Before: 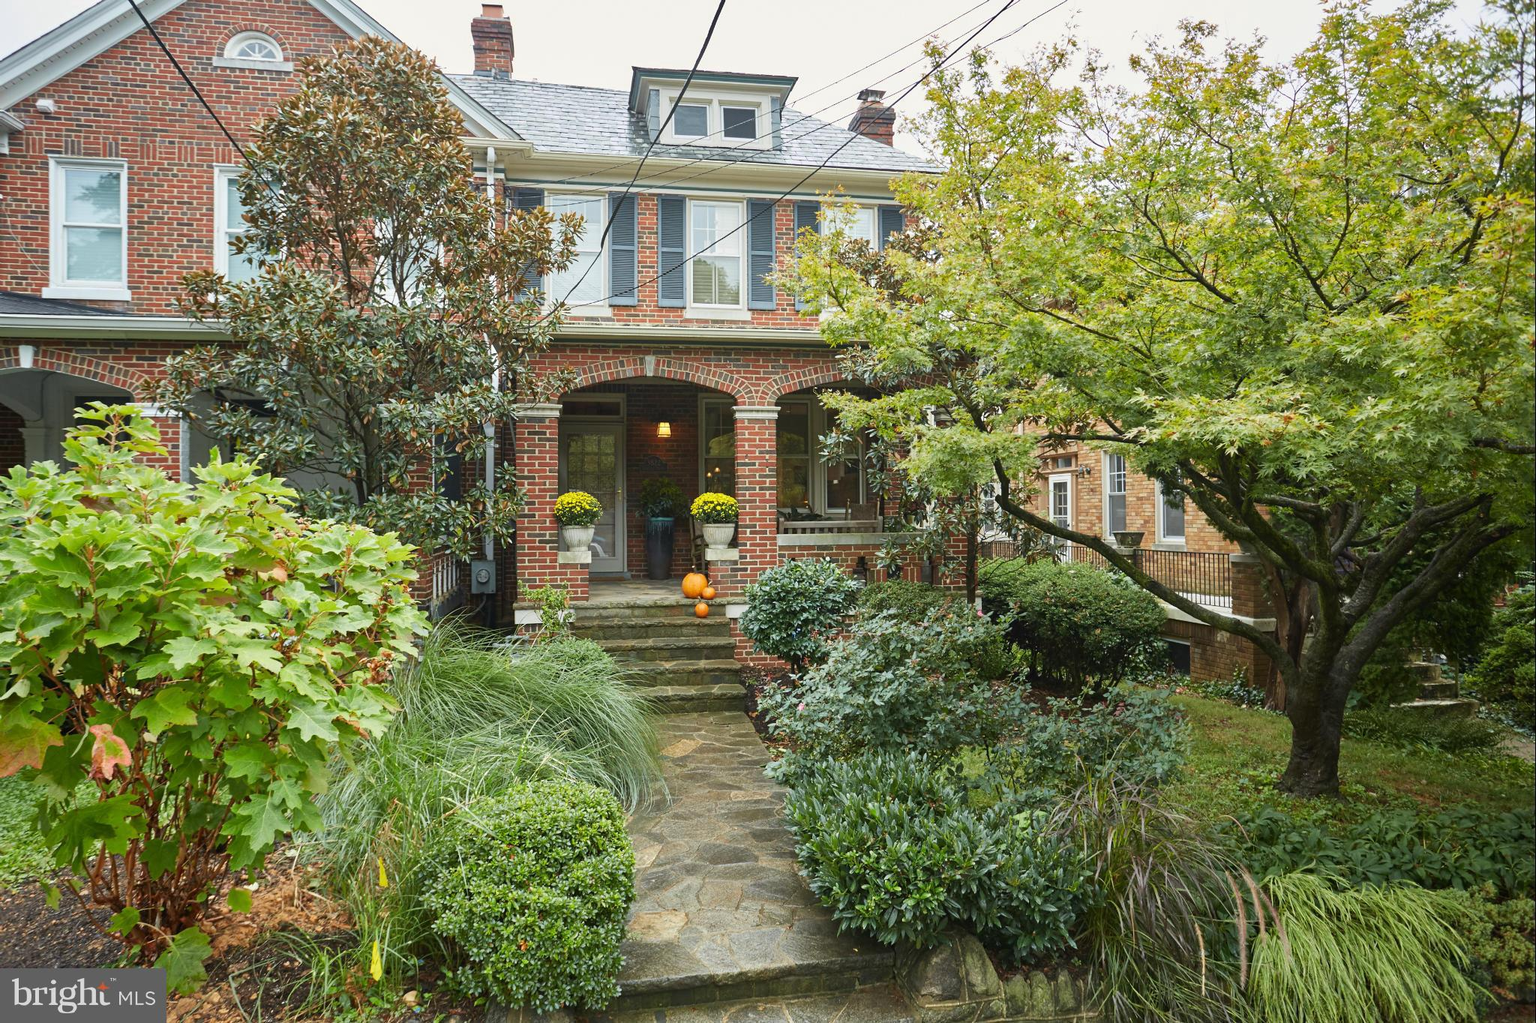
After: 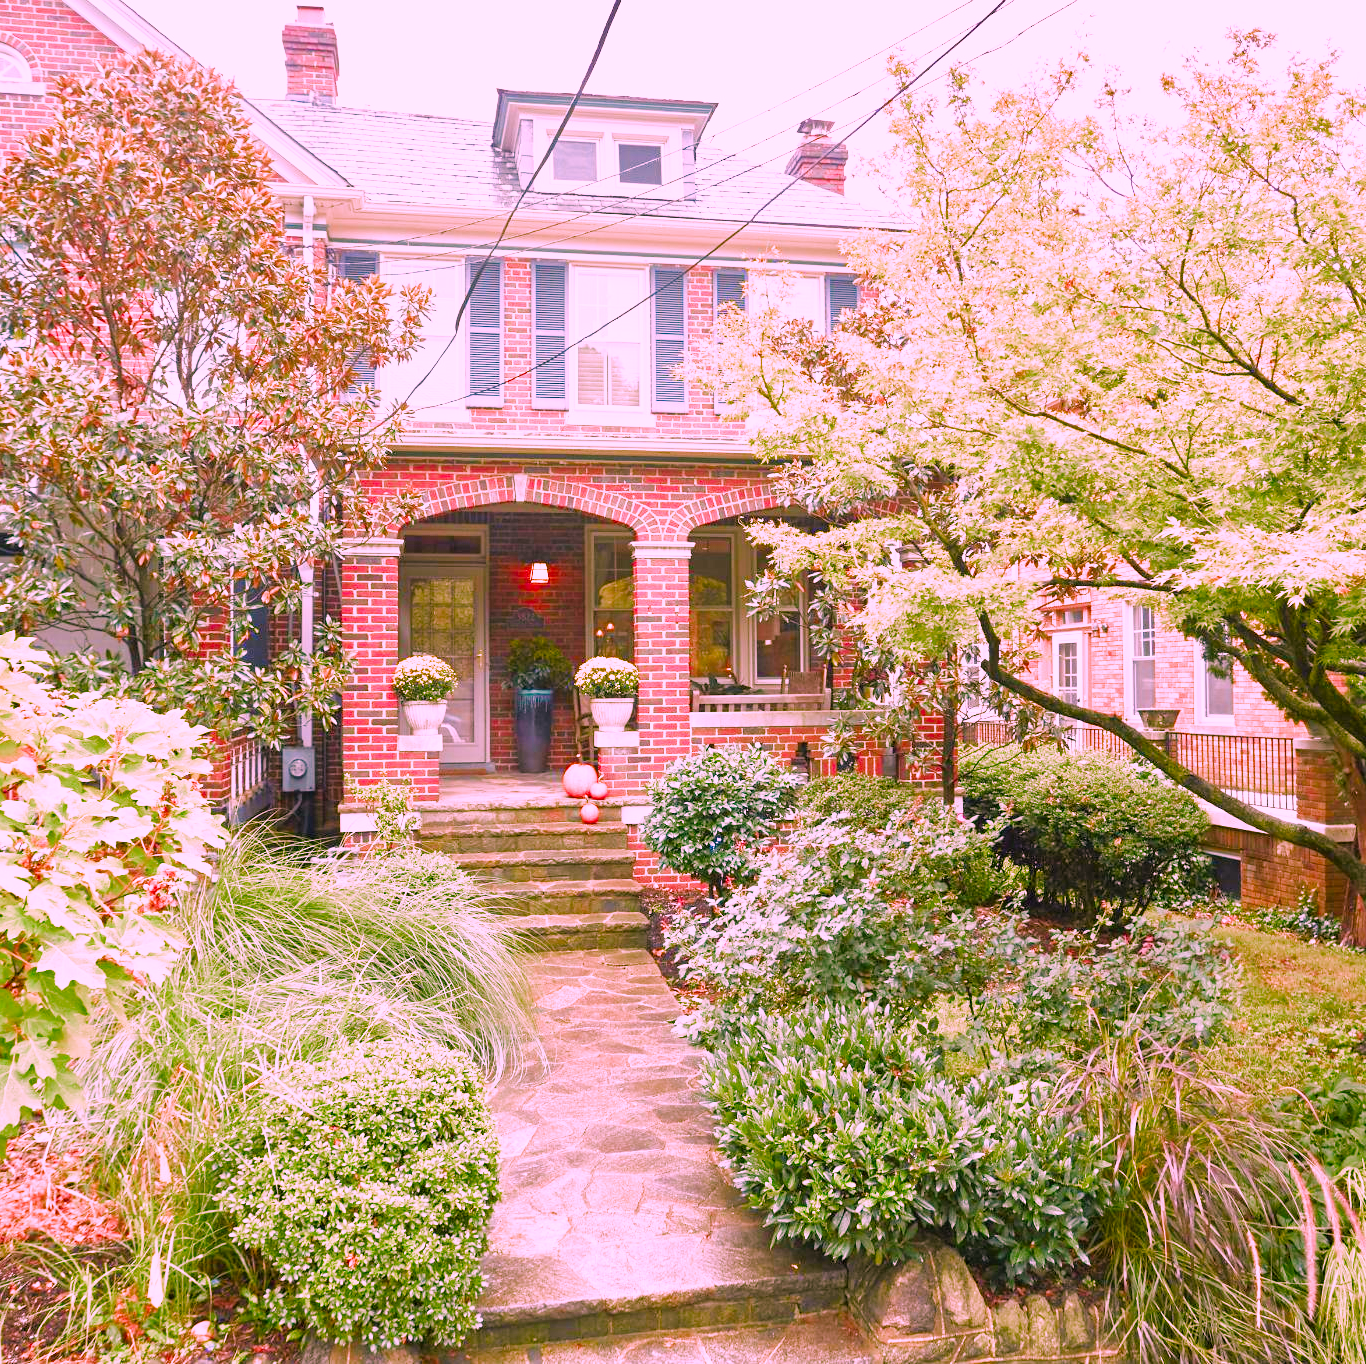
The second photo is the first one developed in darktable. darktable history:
crop: left 16.933%, right 16.351%
exposure: black level correction 0.001, exposure 1.637 EV, compensate highlight preservation false
color balance rgb: power › hue 323.75°, highlights gain › chroma 3.17%, highlights gain › hue 56.15°, linear chroma grading › global chroma 9.897%, perceptual saturation grading › global saturation 1.261%, perceptual saturation grading › highlights -2.457%, perceptual saturation grading › mid-tones 3.949%, perceptual saturation grading › shadows 7.106%
filmic rgb: black relative exposure -7.42 EV, white relative exposure 4.85 EV, hardness 3.4, preserve chrominance RGB euclidean norm (legacy), color science v4 (2020)
color correction: highlights a* 19.07, highlights b* -11.23, saturation 1.69
